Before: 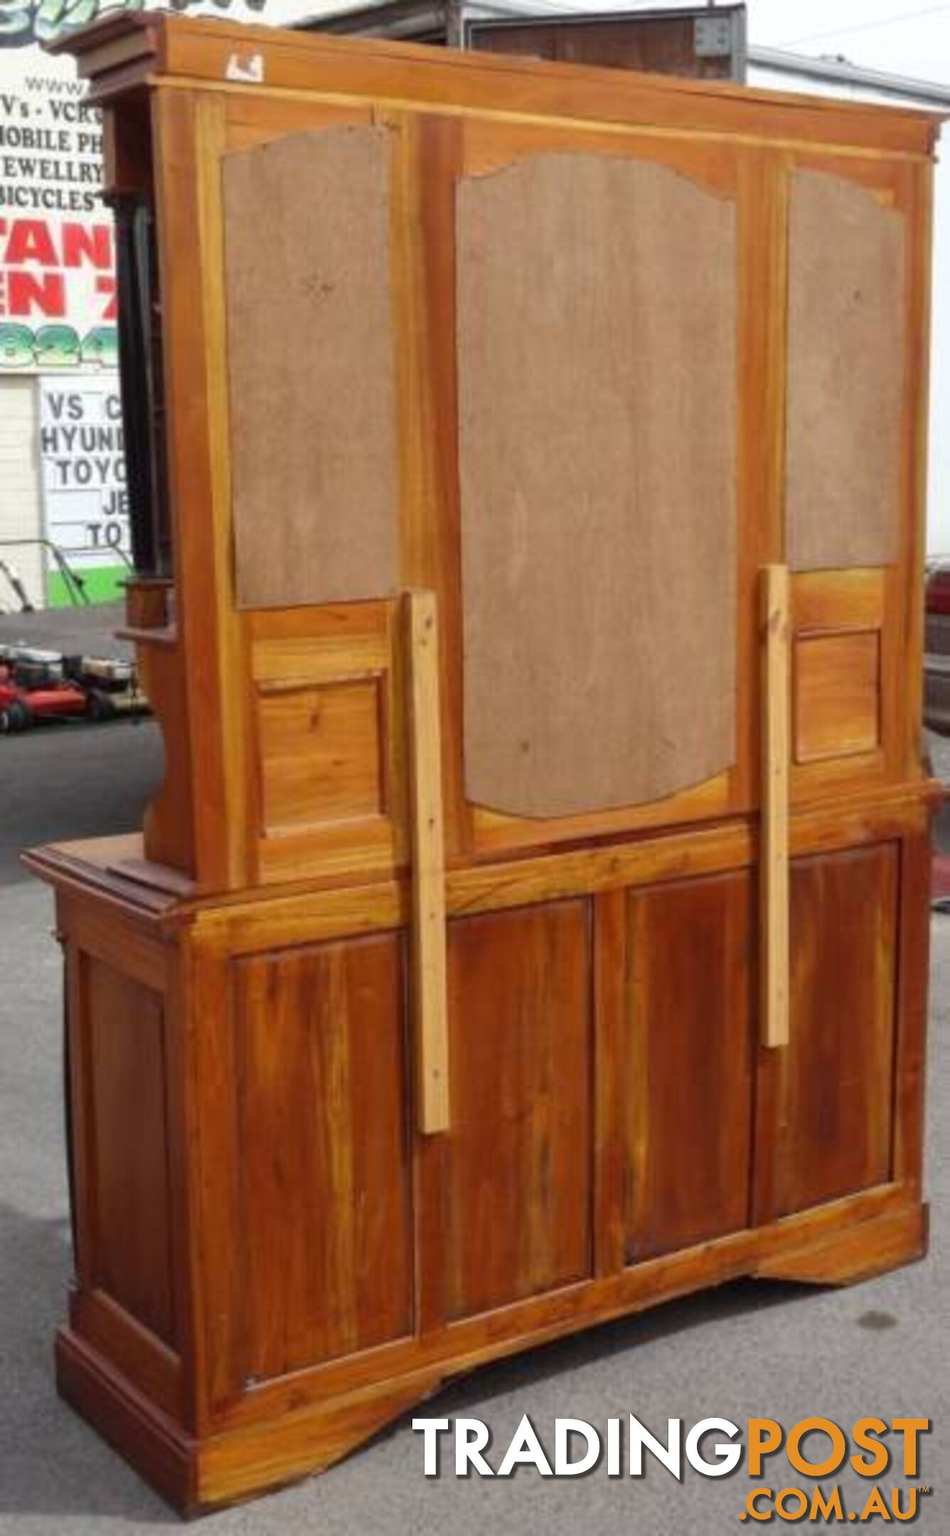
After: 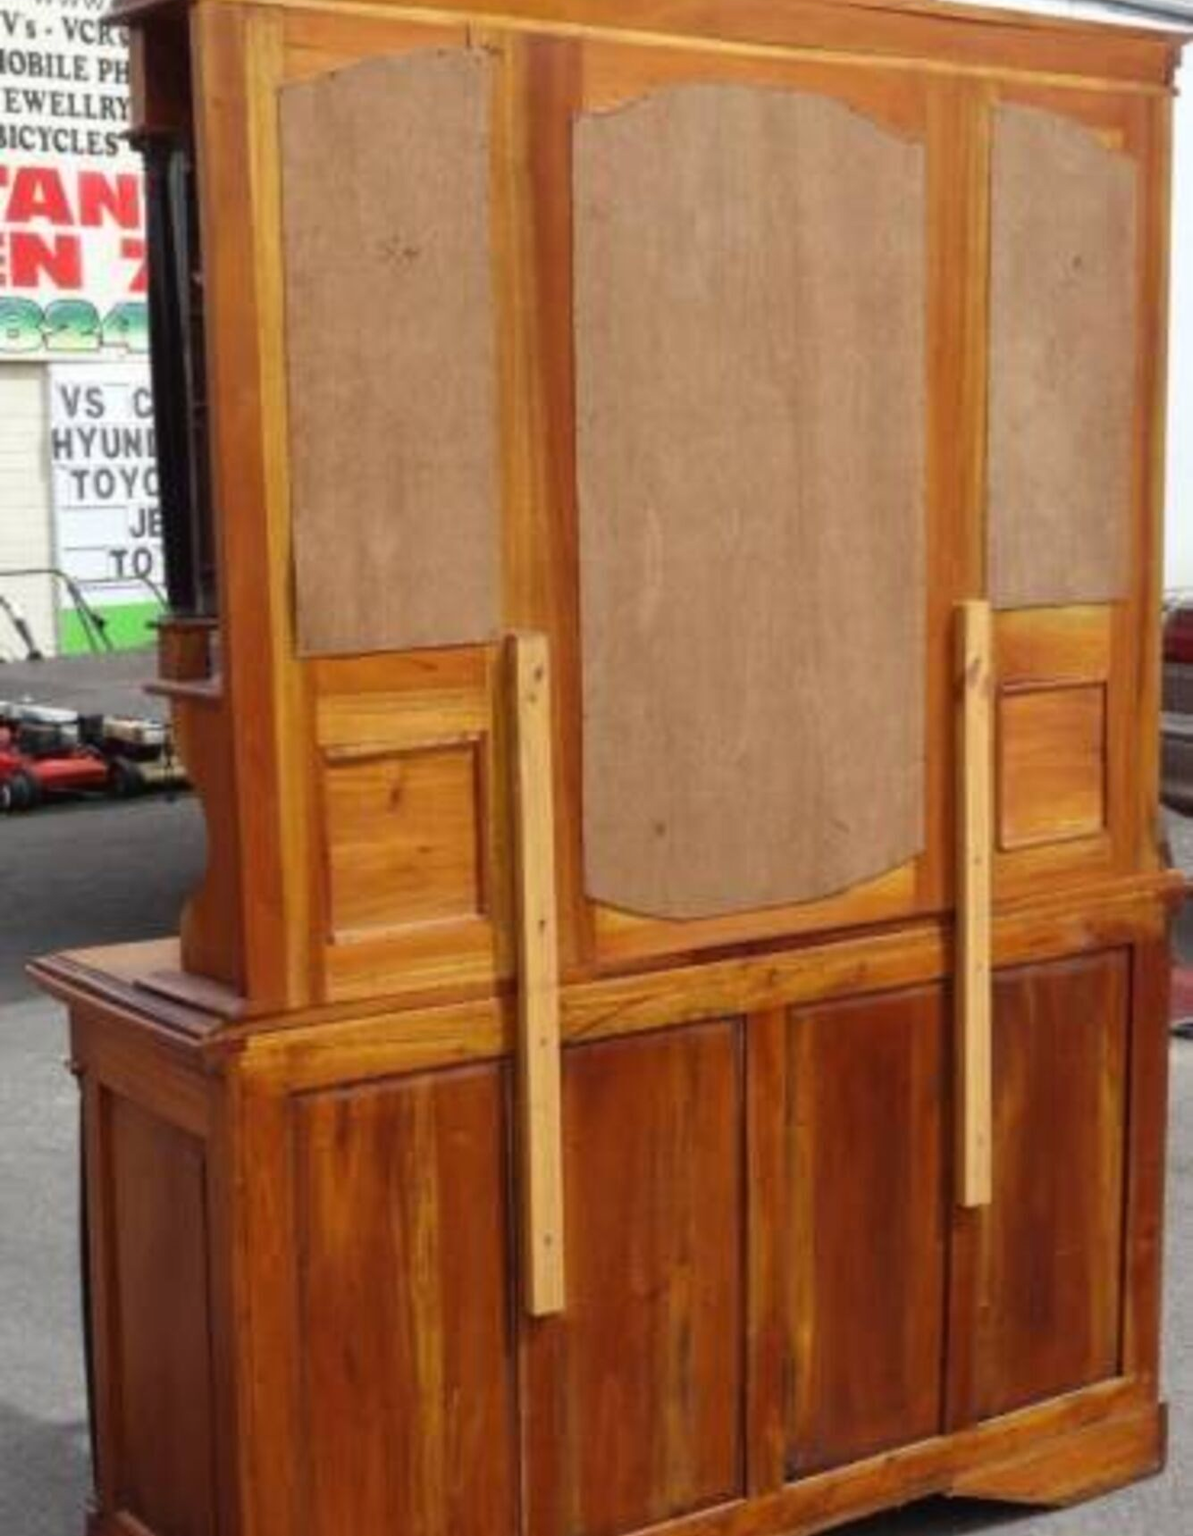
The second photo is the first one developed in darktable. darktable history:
crop and rotate: top 5.664%, bottom 14.746%
tone curve: curves: ch0 [(0, 0.012) (0.056, 0.046) (0.218, 0.213) (0.606, 0.62) (0.82, 0.846) (1, 1)]; ch1 [(0, 0) (0.226, 0.261) (0.403, 0.437) (0.469, 0.472) (0.495, 0.499) (0.508, 0.503) (0.545, 0.555) (0.59, 0.598) (0.686, 0.728) (1, 1)]; ch2 [(0, 0) (0.269, 0.299) (0.459, 0.45) (0.498, 0.499) (0.523, 0.512) (0.568, 0.558) (0.634, 0.617) (0.698, 0.677) (0.806, 0.769) (1, 1)], color space Lab, linked channels, preserve colors none
